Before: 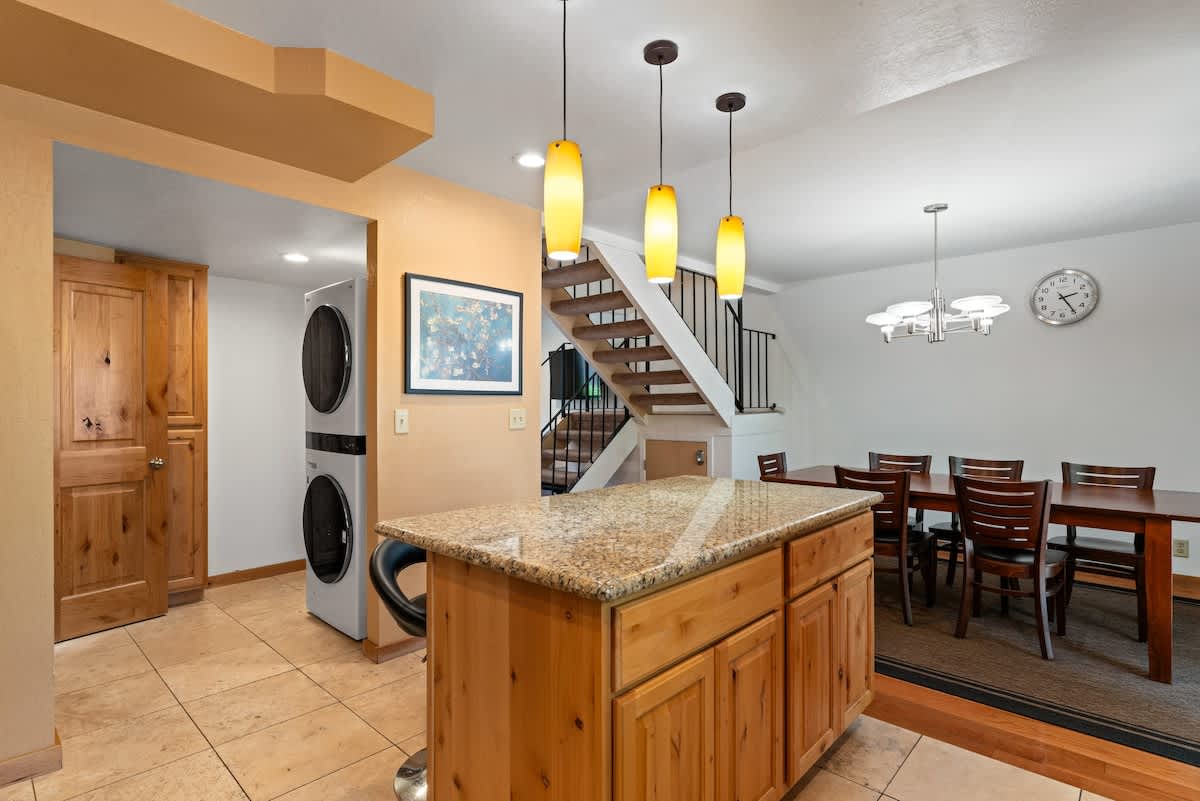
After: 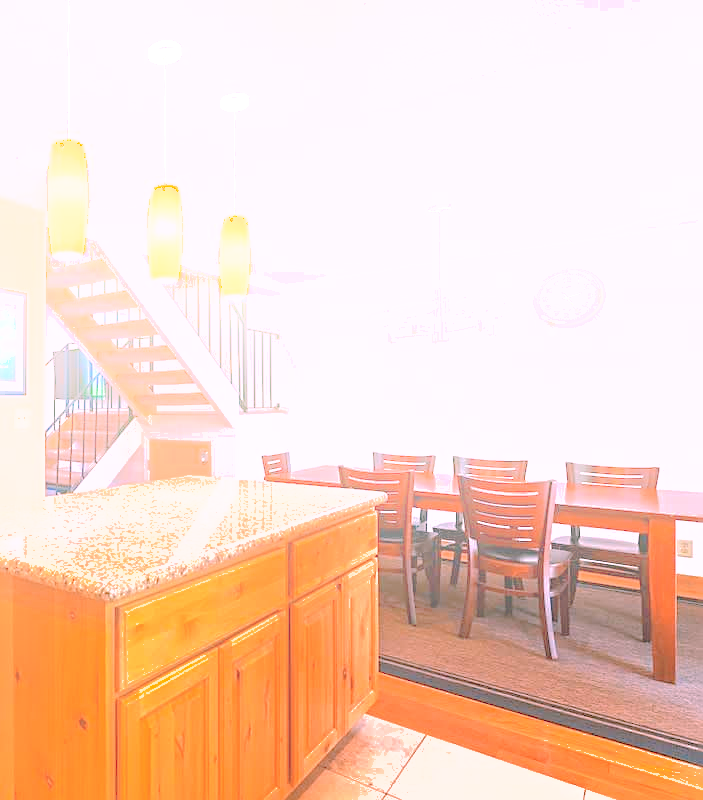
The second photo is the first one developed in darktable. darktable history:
white balance: red 1.188, blue 1.11
bloom: size 40%
crop: left 41.402%
shadows and highlights: on, module defaults
sharpen: on, module defaults
exposure: black level correction 0, exposure 1.45 EV, compensate exposure bias true, compensate highlight preservation false
